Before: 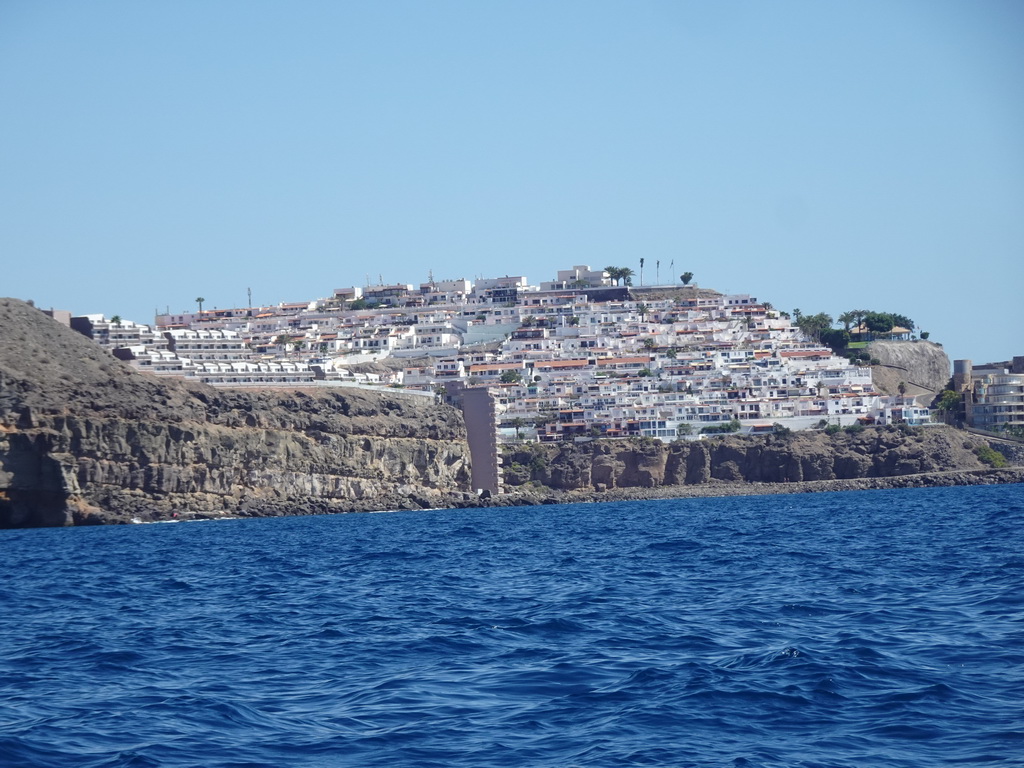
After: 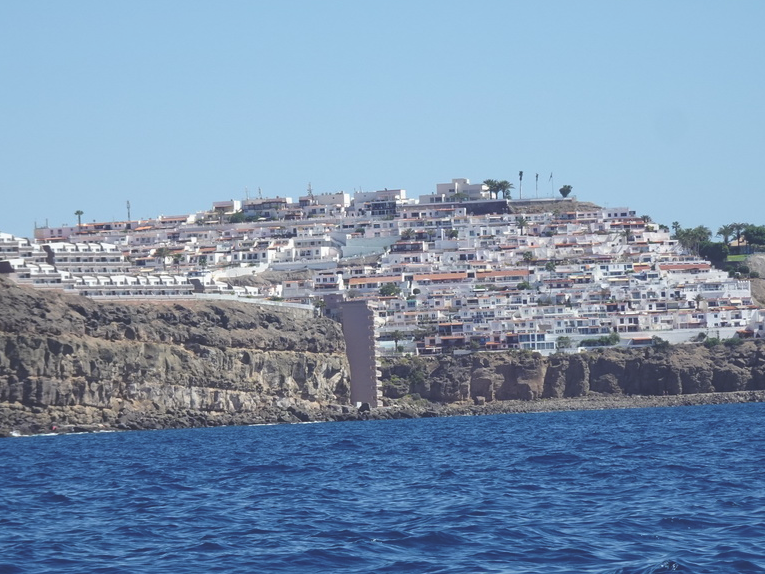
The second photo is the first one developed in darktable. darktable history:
exposure: black level correction -0.023, exposure -0.039 EV, compensate highlight preservation false
crop and rotate: left 11.831%, top 11.346%, right 13.429%, bottom 13.899%
